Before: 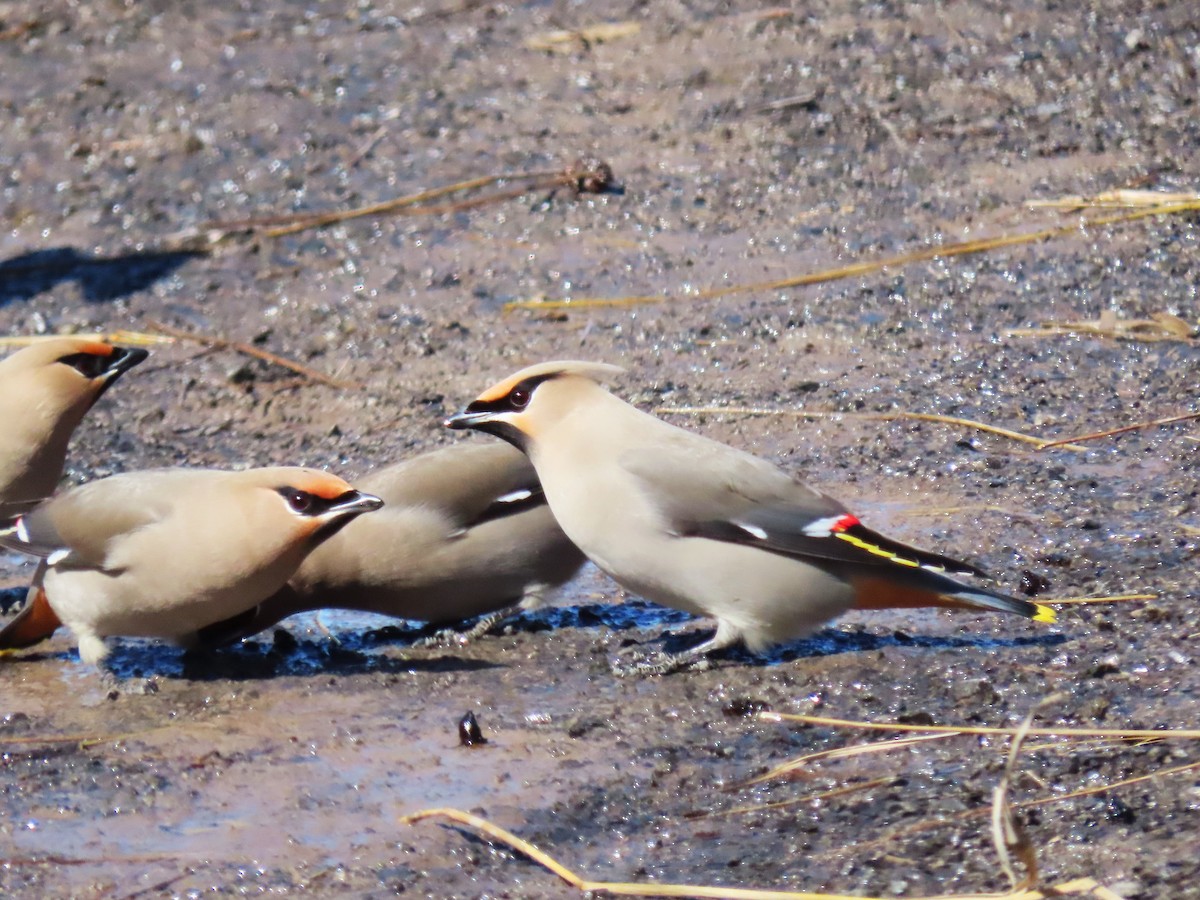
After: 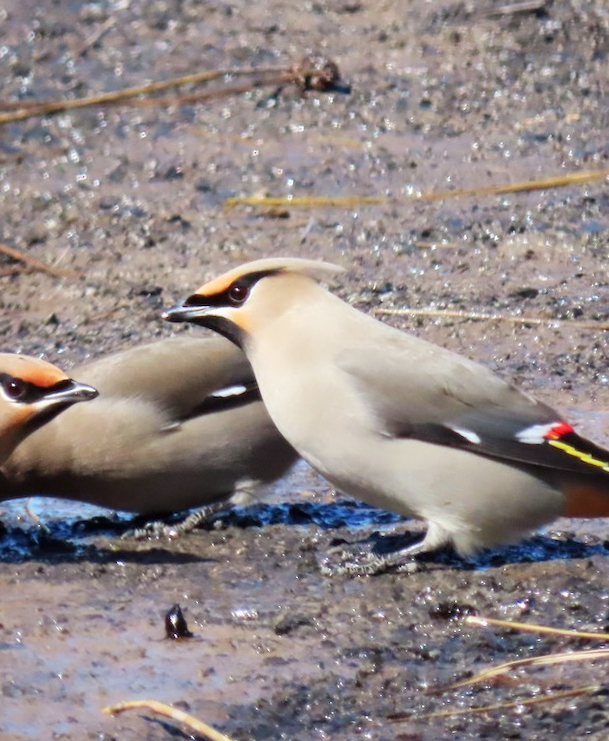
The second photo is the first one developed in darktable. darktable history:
local contrast: highlights 100%, shadows 100%, detail 120%, midtone range 0.2
rotate and perspective: rotation 2.17°, automatic cropping off
crop and rotate: angle 0.02°, left 24.353%, top 13.219%, right 26.156%, bottom 8.224%
